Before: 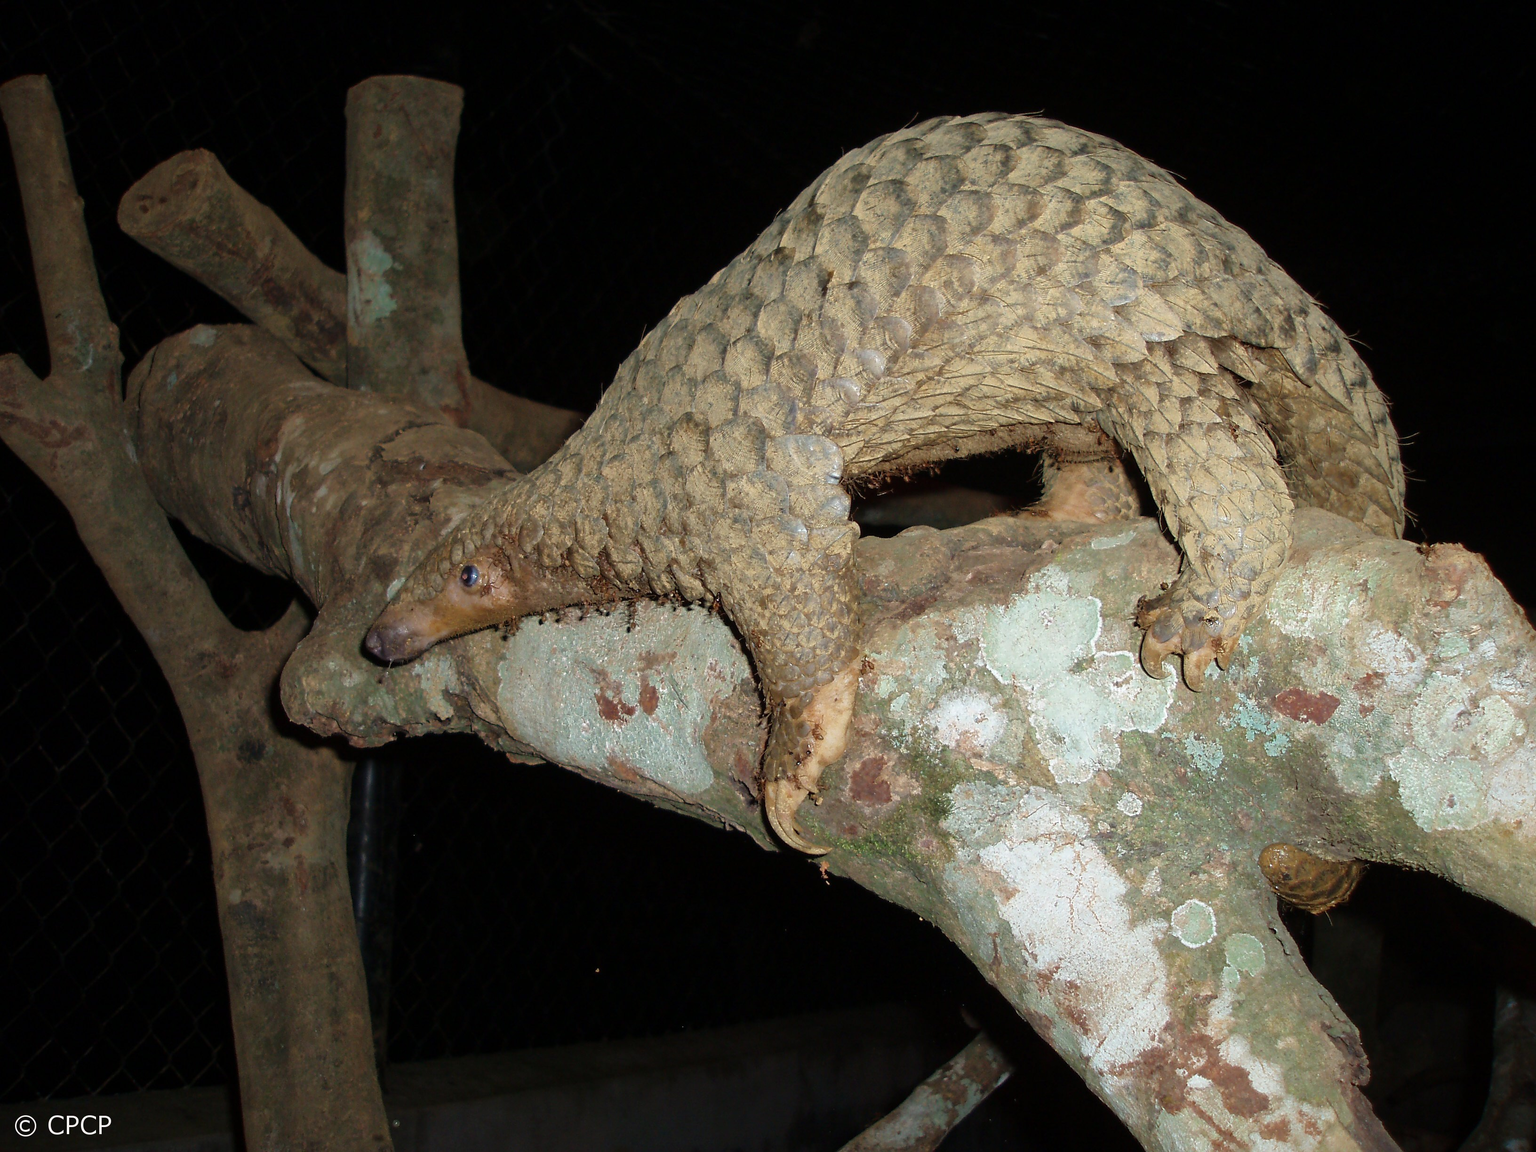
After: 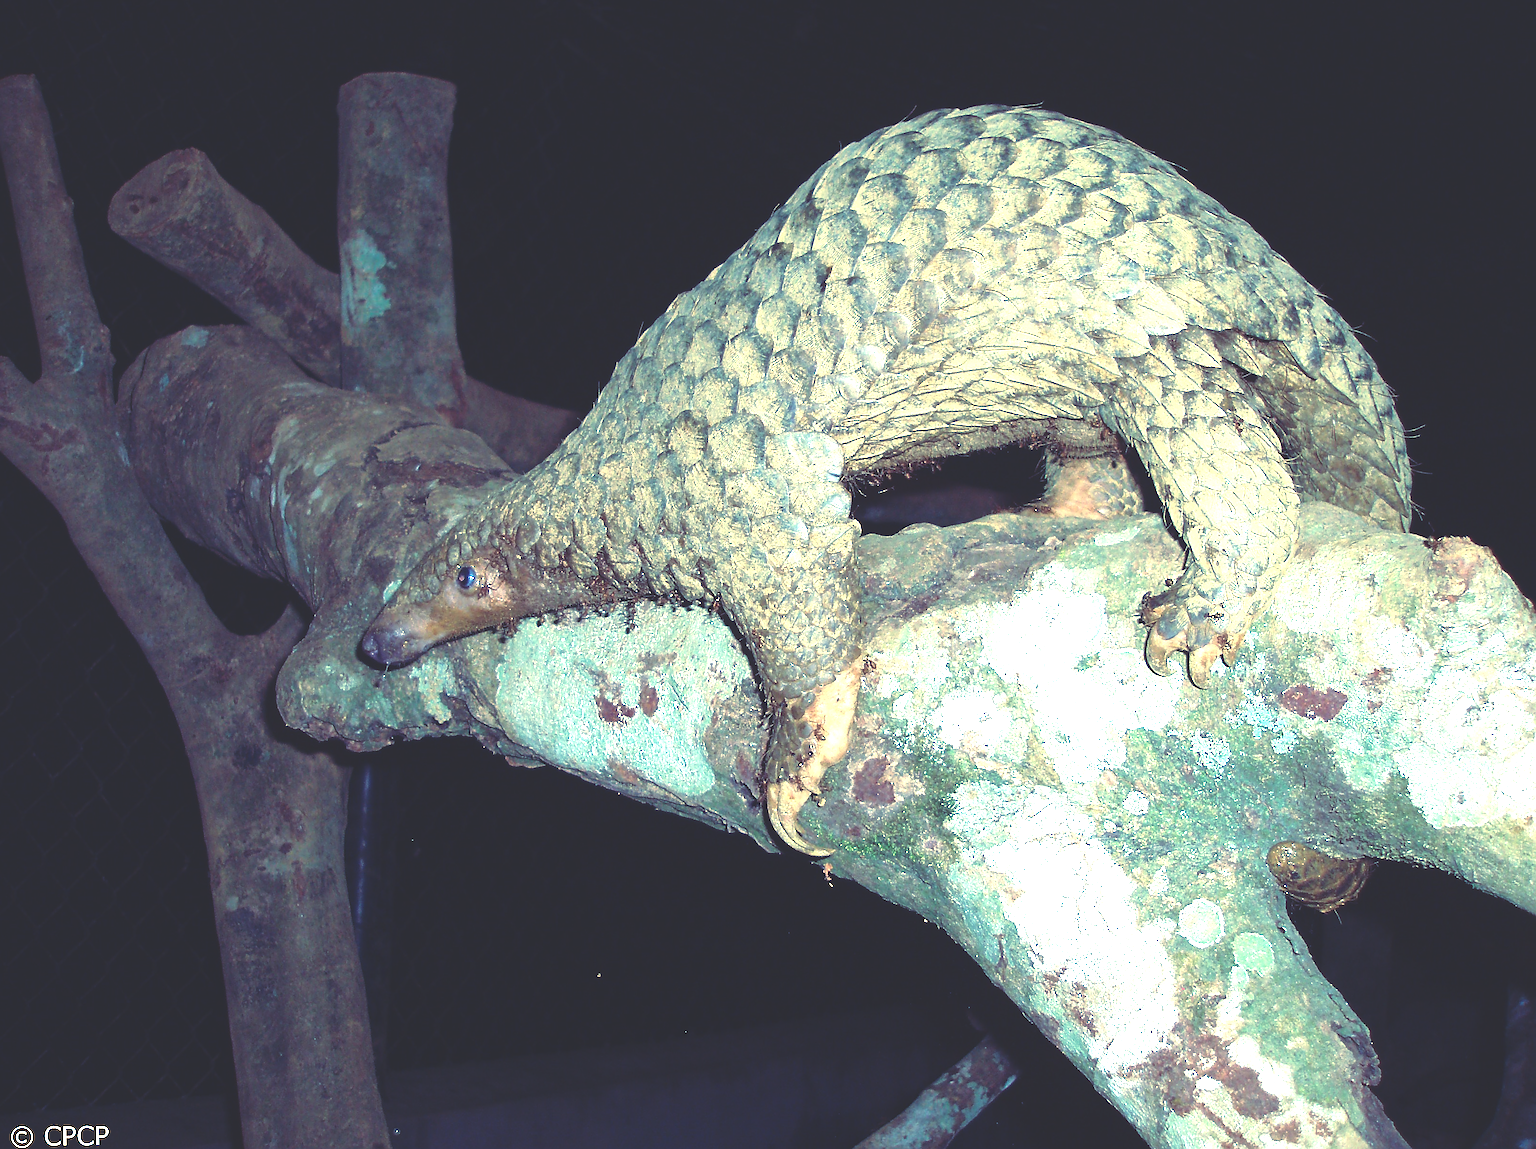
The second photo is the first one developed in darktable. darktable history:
sharpen: on, module defaults
rgb curve: curves: ch0 [(0, 0.186) (0.314, 0.284) (0.576, 0.466) (0.805, 0.691) (0.936, 0.886)]; ch1 [(0, 0.186) (0.314, 0.284) (0.581, 0.534) (0.771, 0.746) (0.936, 0.958)]; ch2 [(0, 0.216) (0.275, 0.39) (1, 1)], mode RGB, independent channels, compensate middle gray true, preserve colors none
exposure: black level correction 0, exposure 1.3 EV, compensate exposure bias true, compensate highlight preservation false
tone equalizer: on, module defaults
rotate and perspective: rotation -0.45°, automatic cropping original format, crop left 0.008, crop right 0.992, crop top 0.012, crop bottom 0.988
